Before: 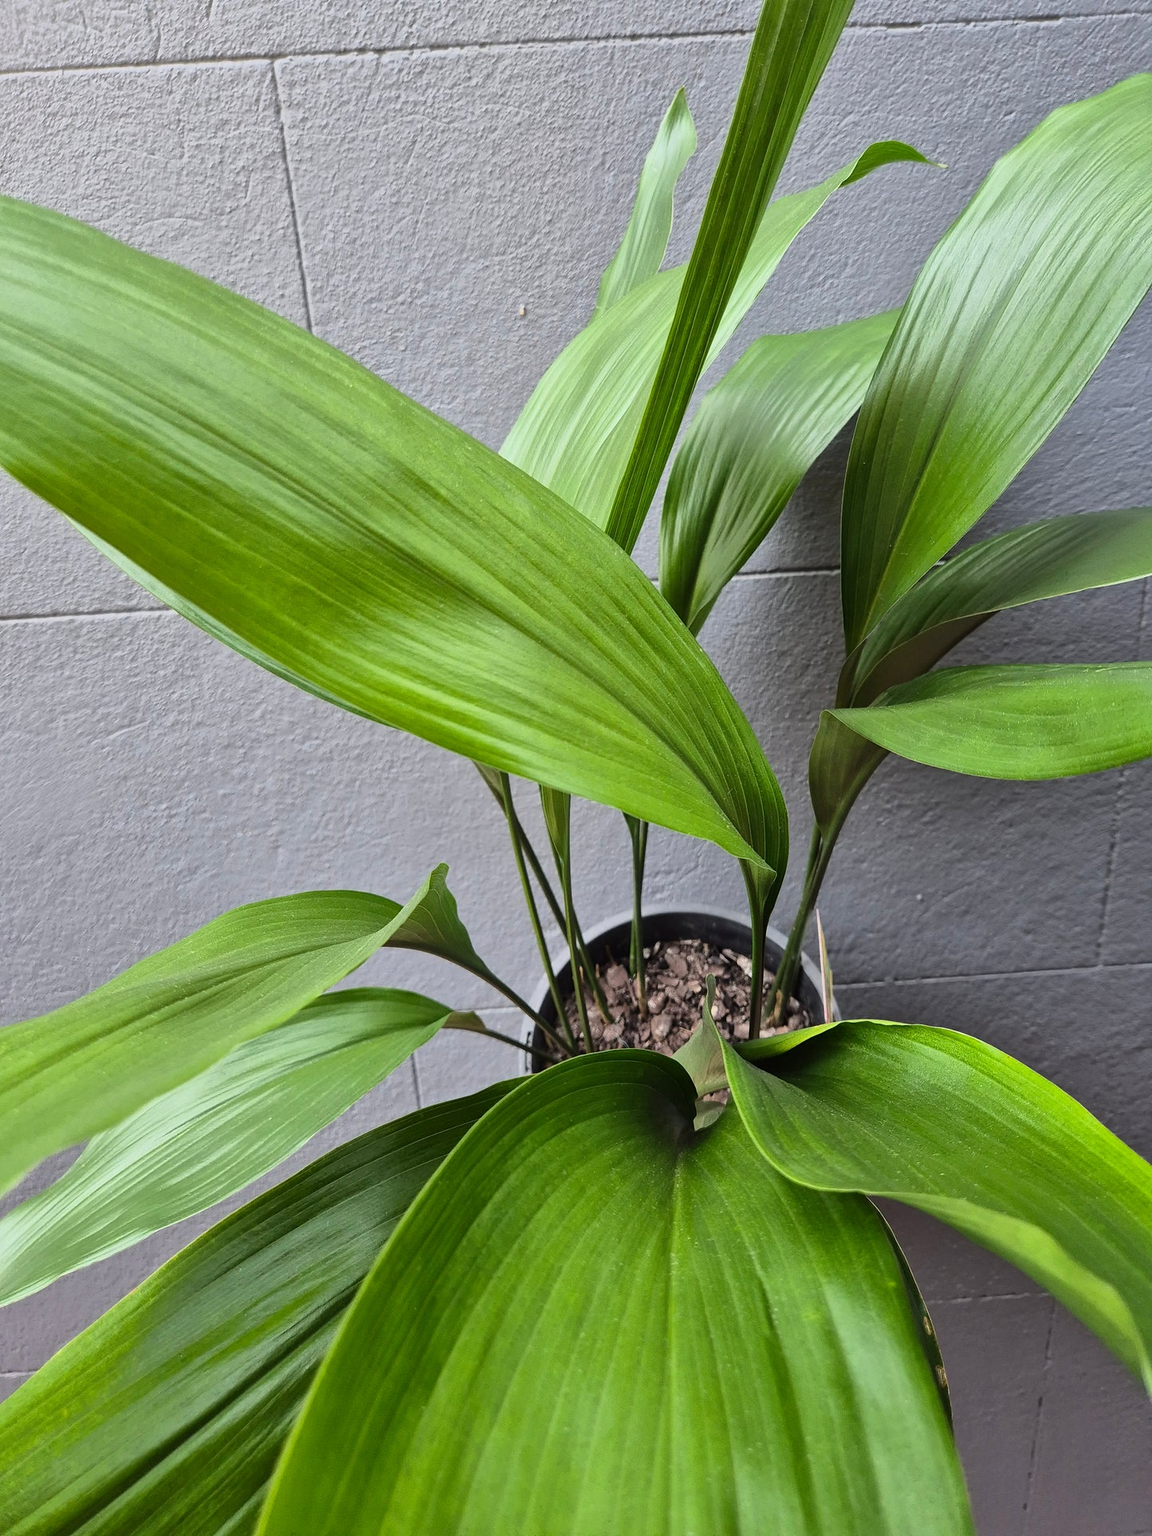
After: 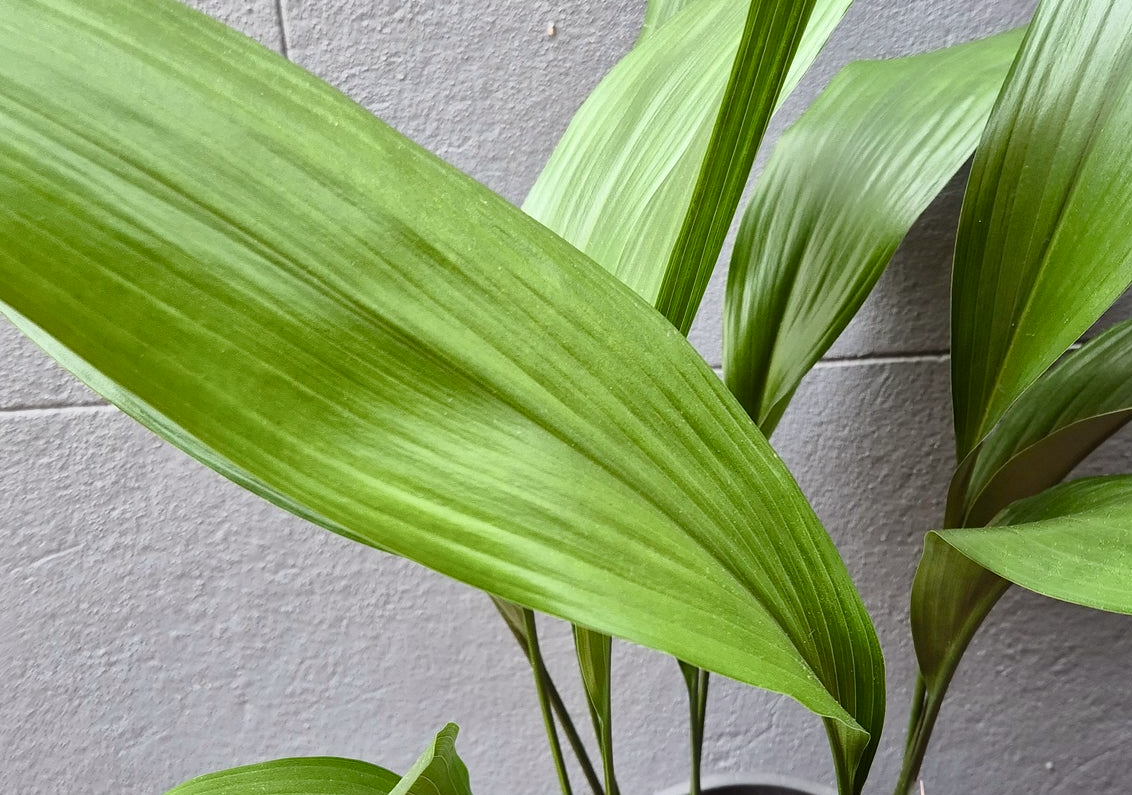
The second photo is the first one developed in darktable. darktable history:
exposure: exposure 0.201 EV, compensate highlight preservation false
crop: left 7.229%, top 18.72%, right 14.369%, bottom 40.008%
color balance rgb: power › chroma 0.666%, power › hue 60°, perceptual saturation grading › global saturation 0.091%, perceptual saturation grading › highlights -19.688%, perceptual saturation grading › shadows 19.184%
